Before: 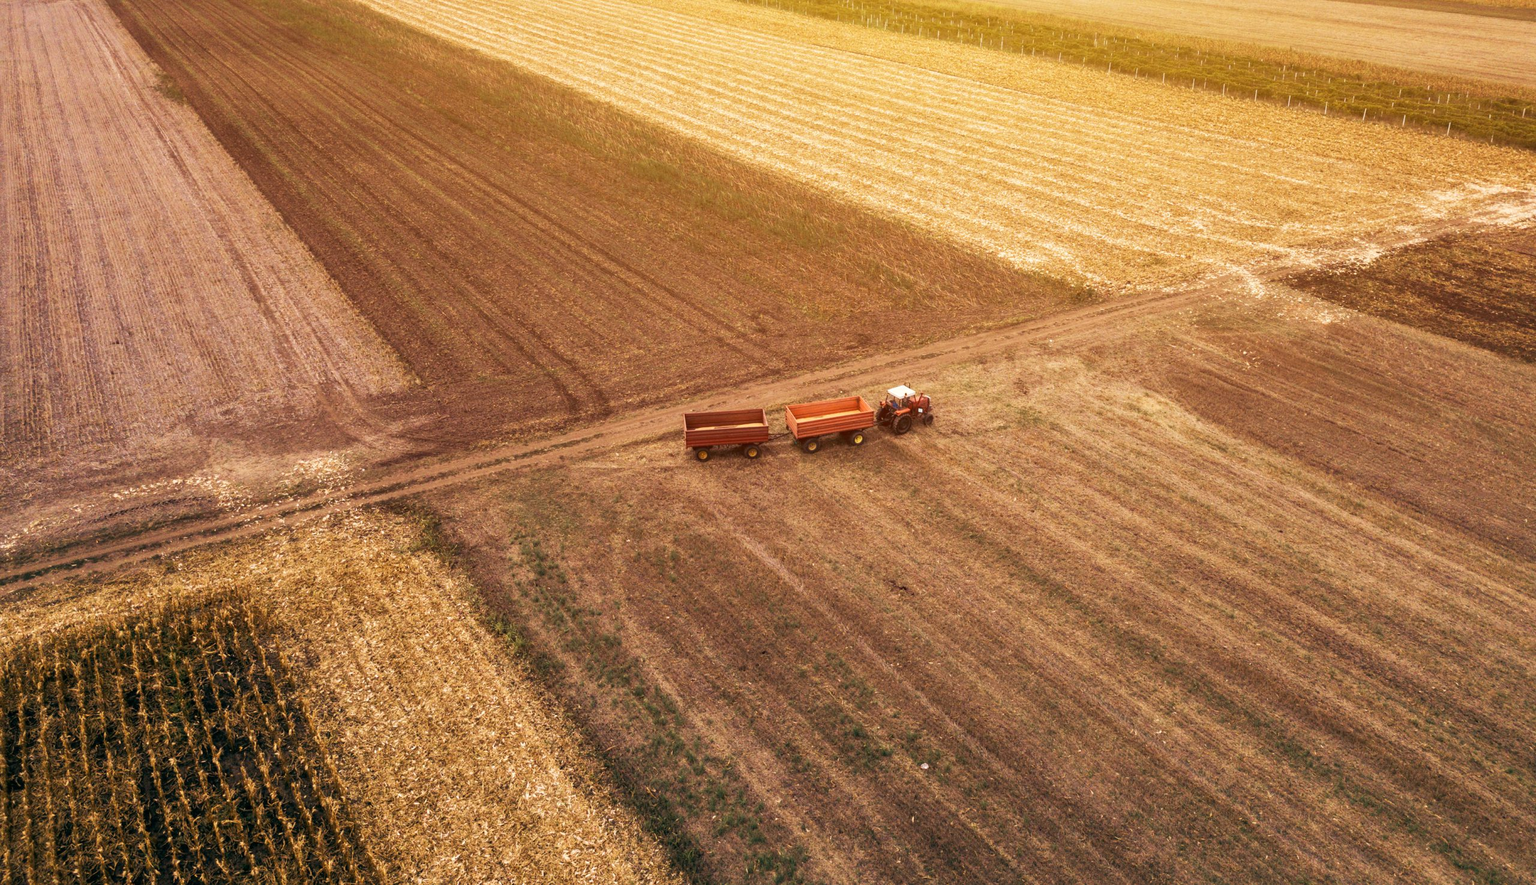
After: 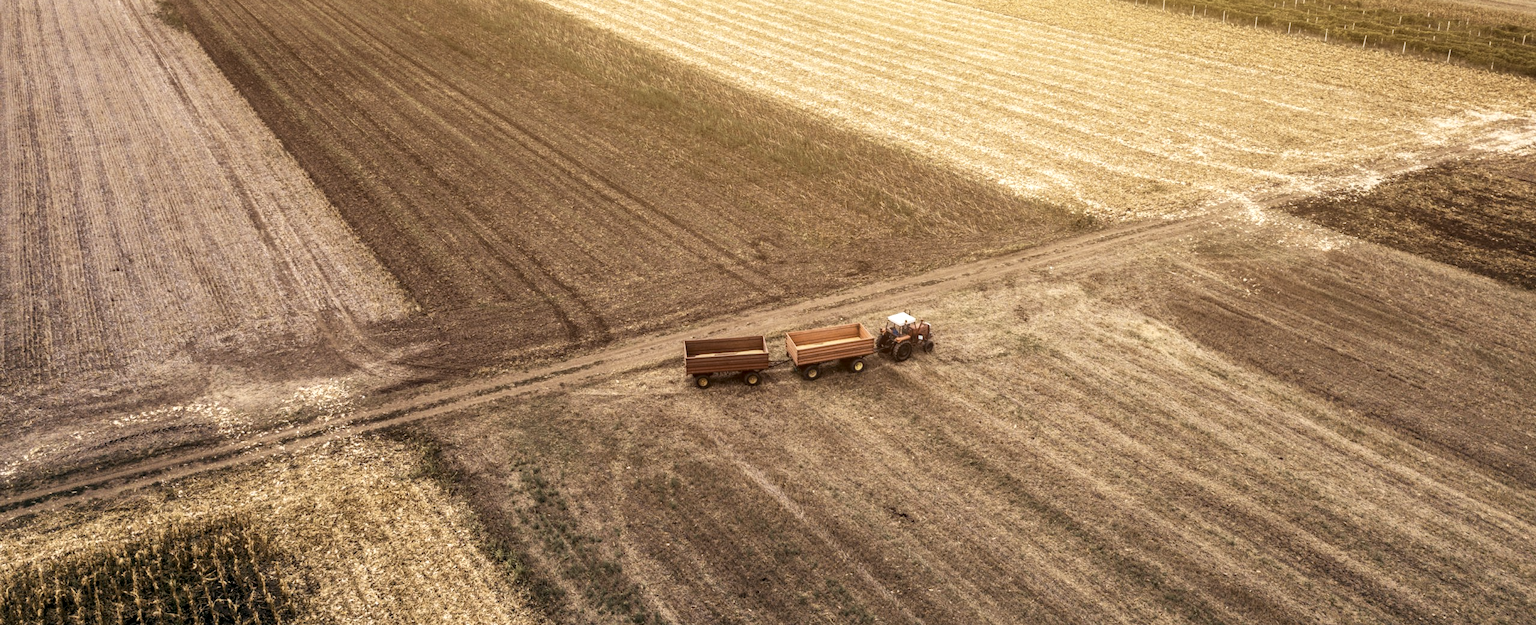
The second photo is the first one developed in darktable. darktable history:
local contrast: detail 130%
crop and rotate: top 8.293%, bottom 20.996%
contrast brightness saturation: contrast 0.1, saturation -0.36
bloom: size 9%, threshold 100%, strength 7%
color contrast: green-magenta contrast 0.8, blue-yellow contrast 1.1, unbound 0
